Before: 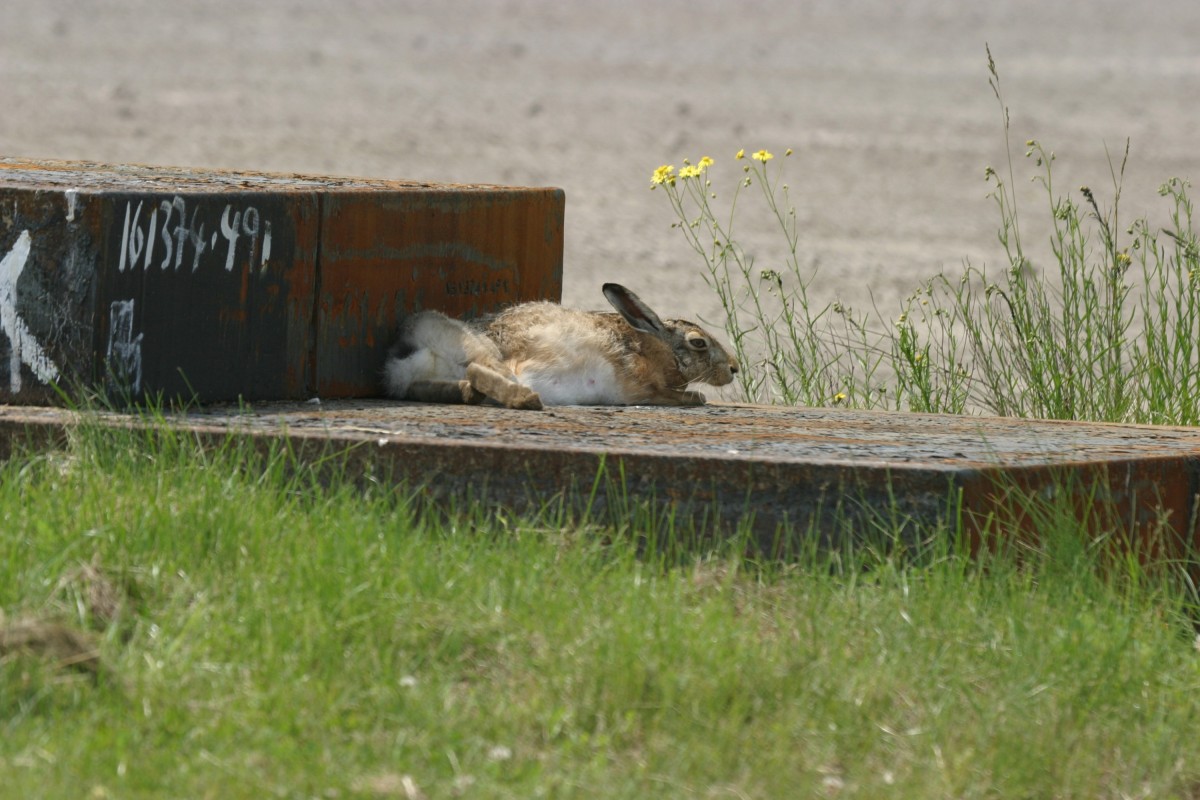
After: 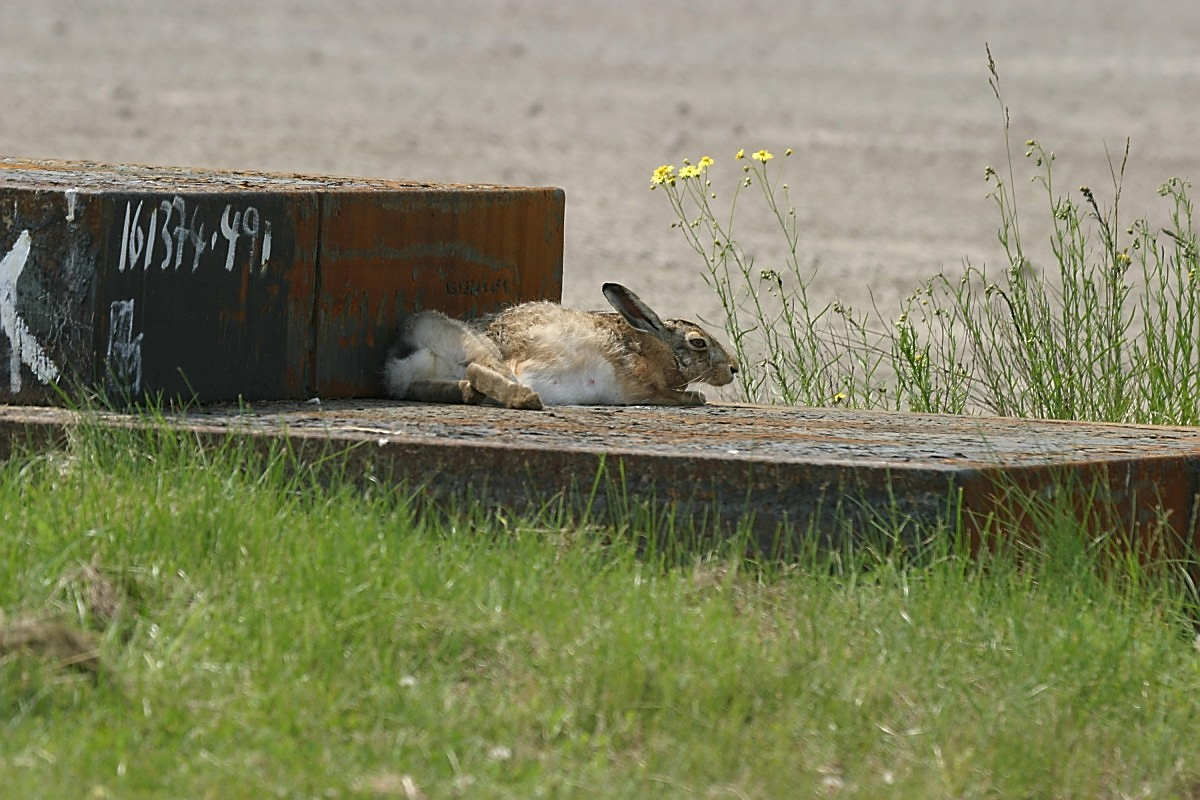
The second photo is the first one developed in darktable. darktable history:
sharpen: radius 1.39, amount 1.234, threshold 0.789
